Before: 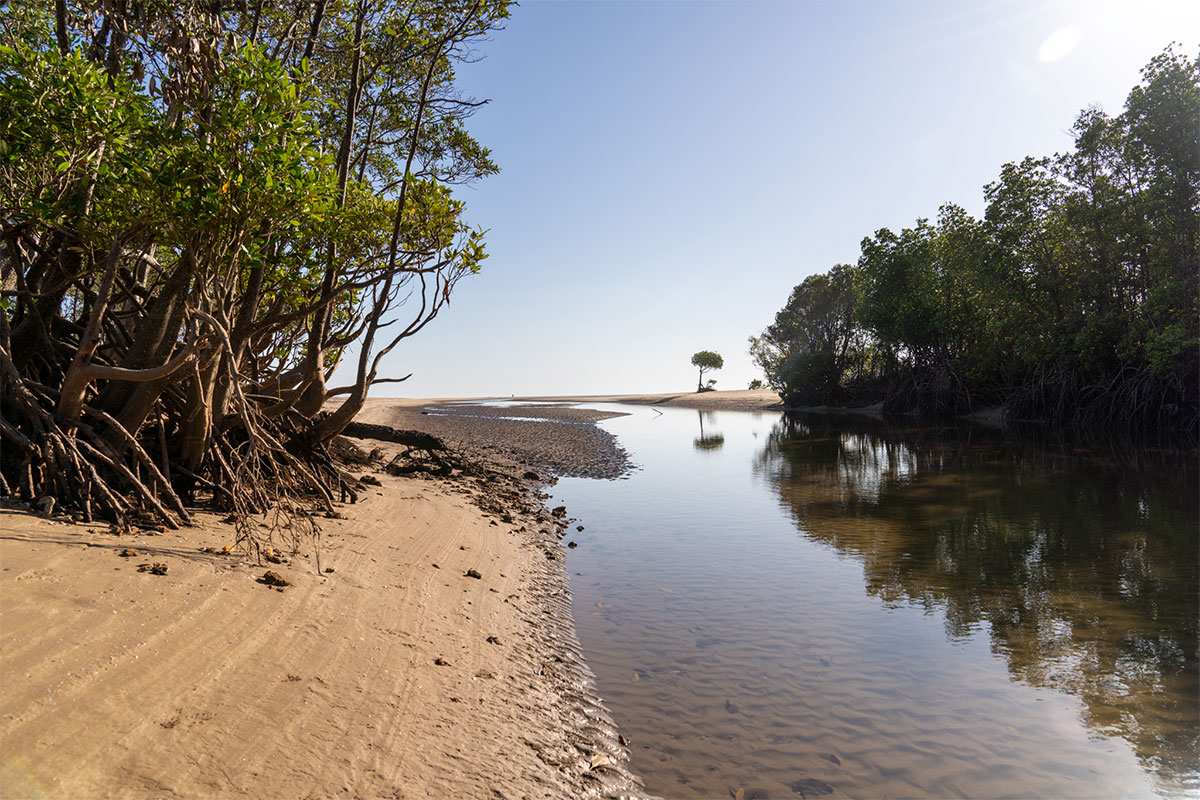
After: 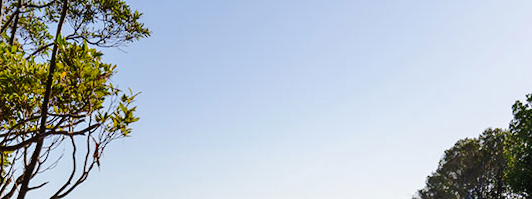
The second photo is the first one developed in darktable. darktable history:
crop: left 28.64%, top 16.832%, right 26.637%, bottom 58.055%
tone curve: curves: ch0 [(0, 0) (0.003, 0.026) (0.011, 0.025) (0.025, 0.022) (0.044, 0.022) (0.069, 0.028) (0.1, 0.041) (0.136, 0.062) (0.177, 0.103) (0.224, 0.167) (0.277, 0.242) (0.335, 0.343) (0.399, 0.452) (0.468, 0.539) (0.543, 0.614) (0.623, 0.683) (0.709, 0.749) (0.801, 0.827) (0.898, 0.918) (1, 1)], preserve colors none
rotate and perspective: rotation 0.192°, lens shift (horizontal) -0.015, crop left 0.005, crop right 0.996, crop top 0.006, crop bottom 0.99
velvia: strength 15%
